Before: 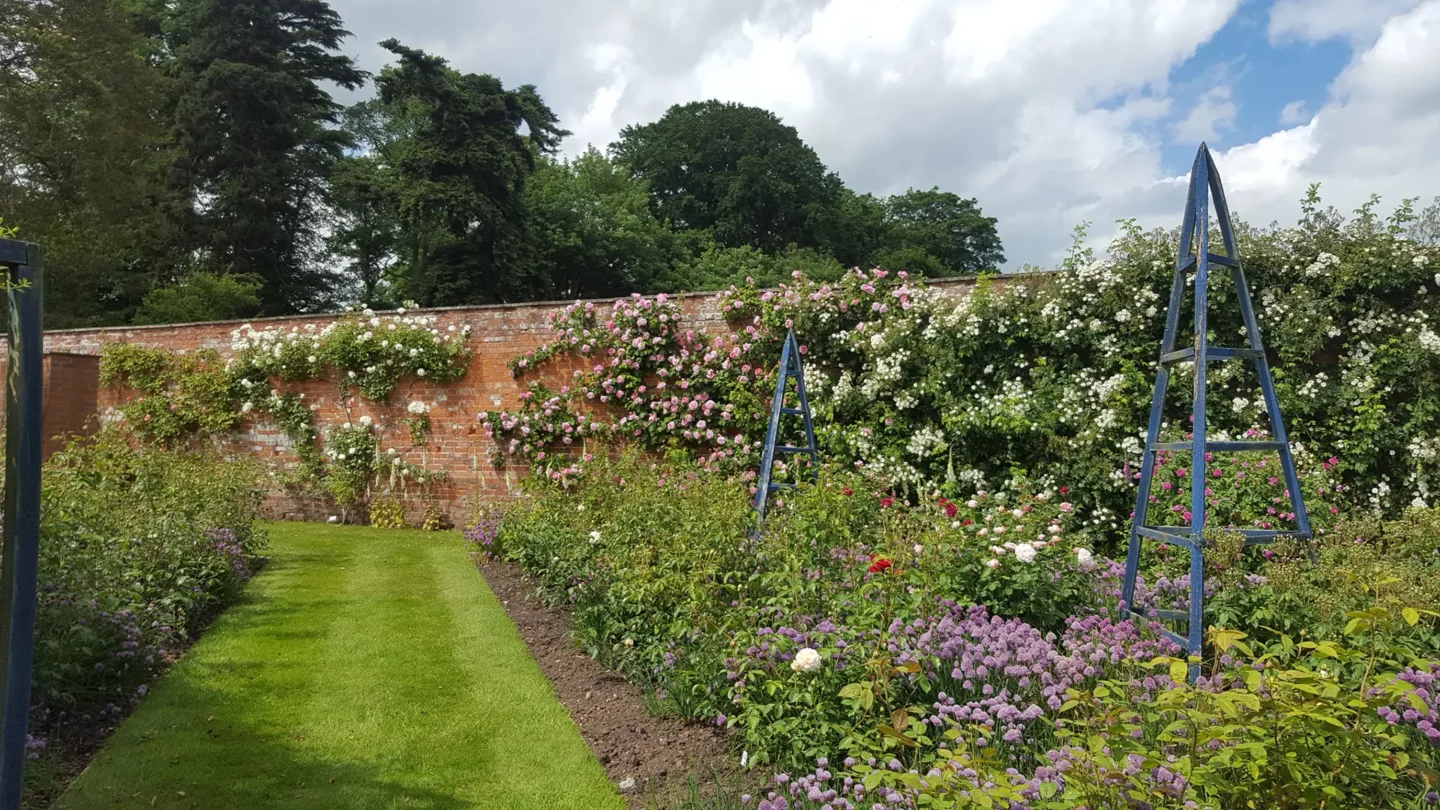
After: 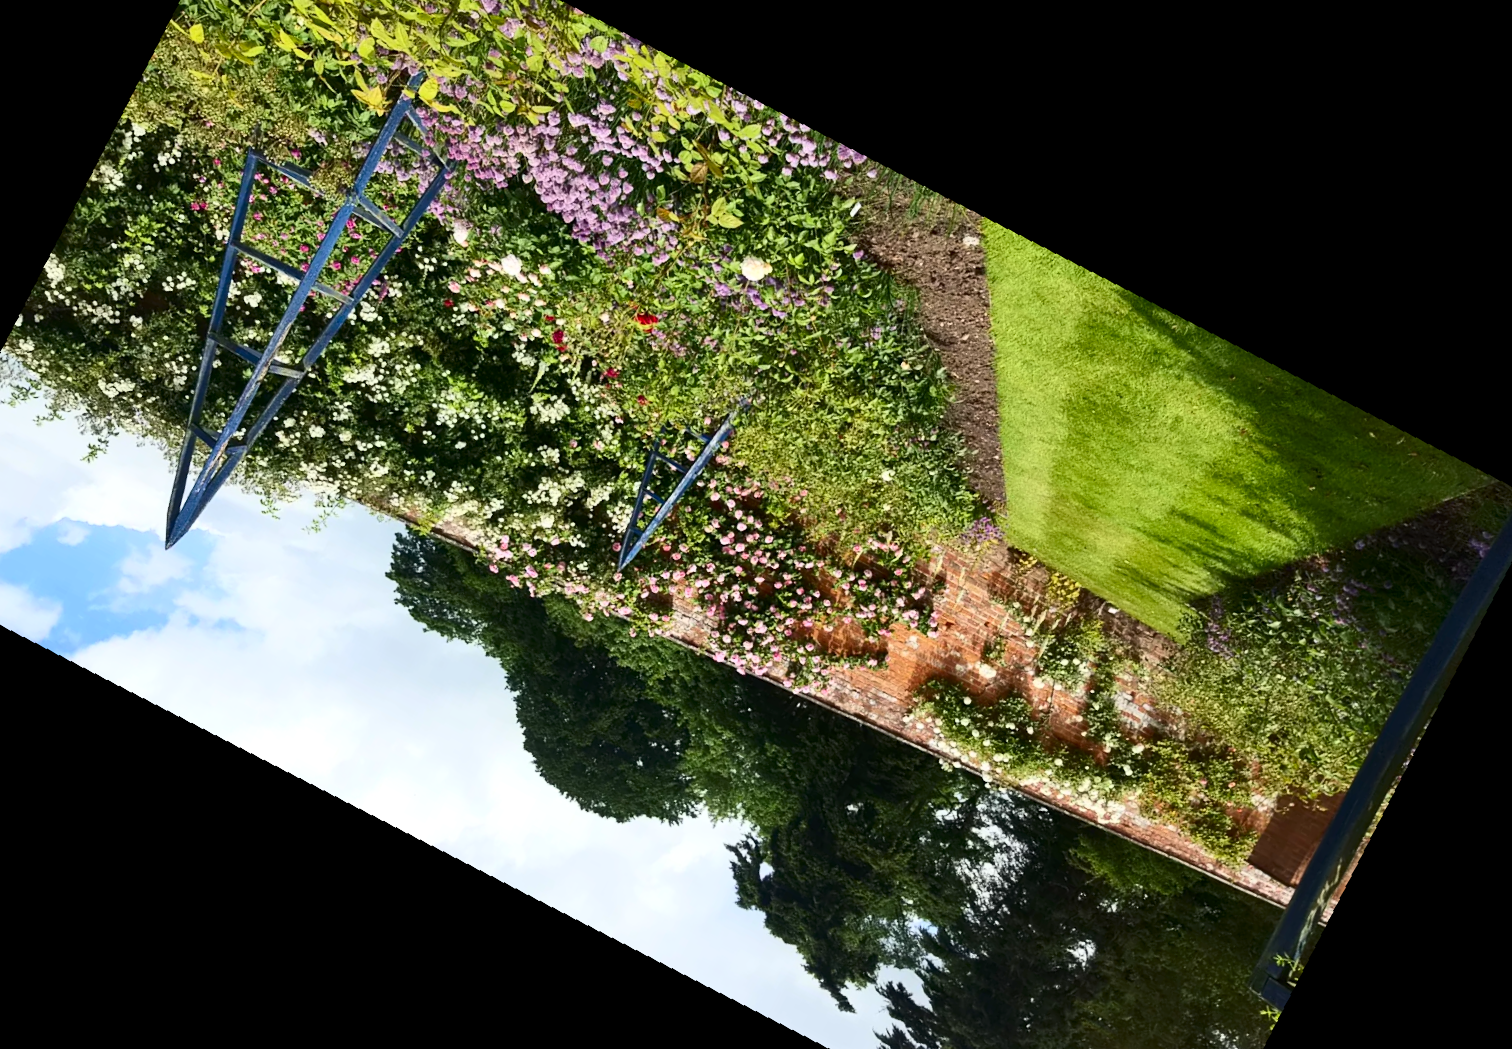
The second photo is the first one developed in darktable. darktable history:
crop and rotate: angle 148.68°, left 9.111%, top 15.603%, right 4.588%, bottom 17.041%
contrast brightness saturation: contrast 0.4, brightness 0.1, saturation 0.21
rotate and perspective: rotation -4.25°, automatic cropping off
